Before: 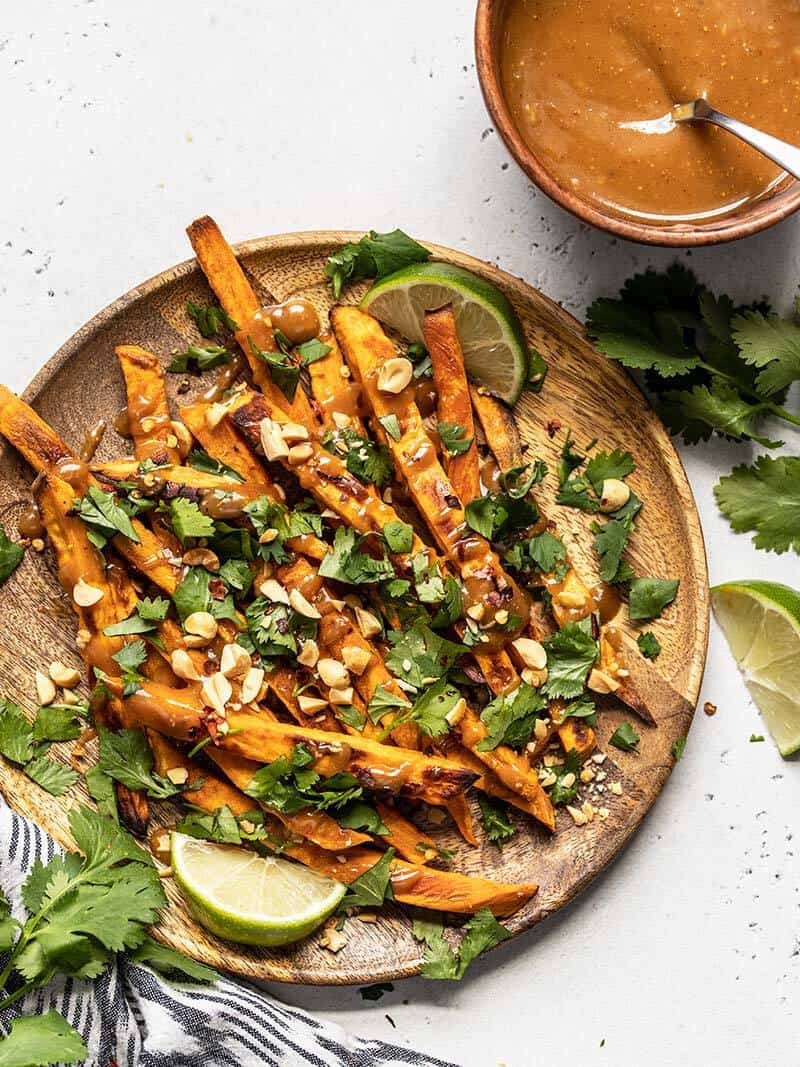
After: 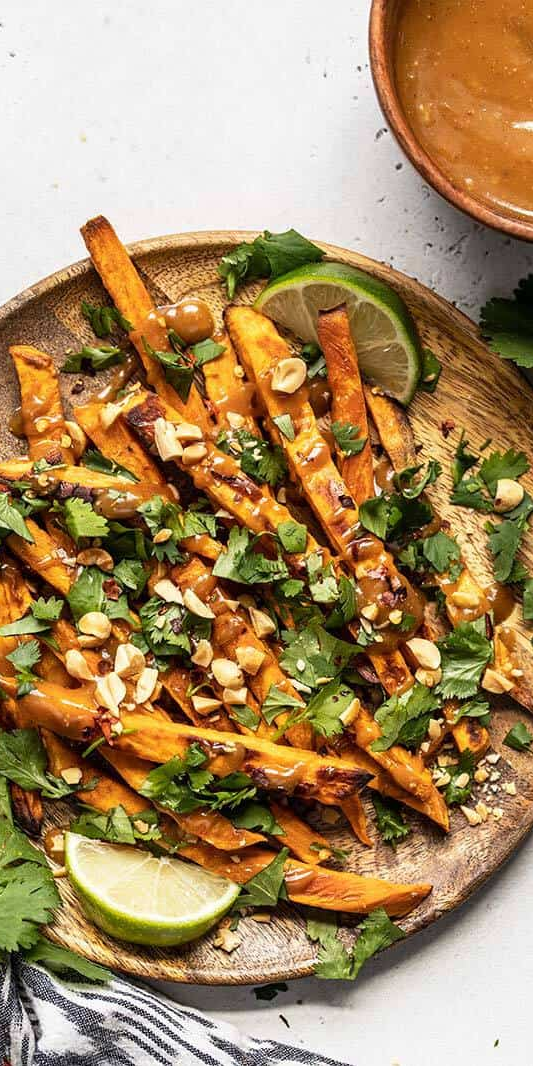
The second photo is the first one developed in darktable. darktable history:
crop and rotate: left 13.43%, right 19.908%
